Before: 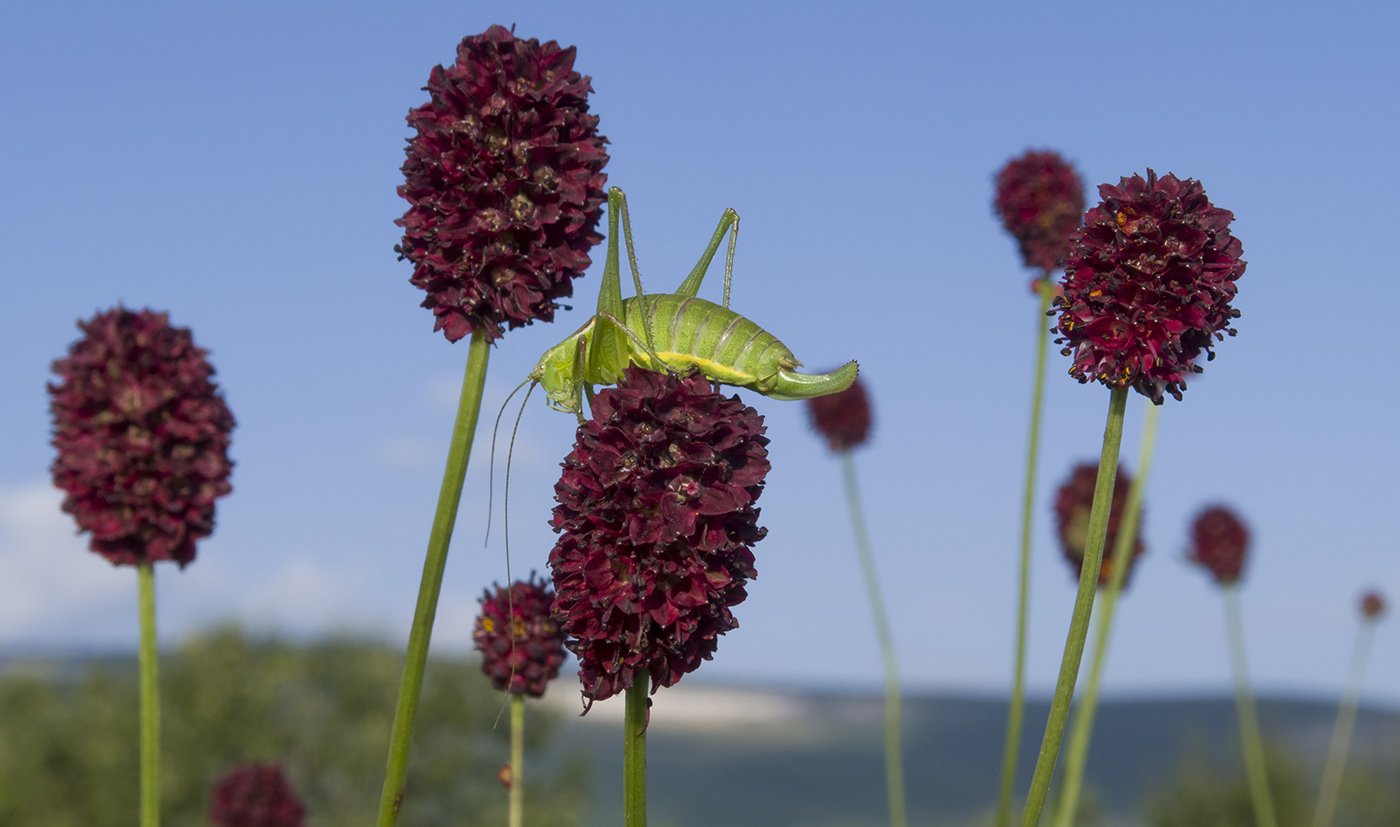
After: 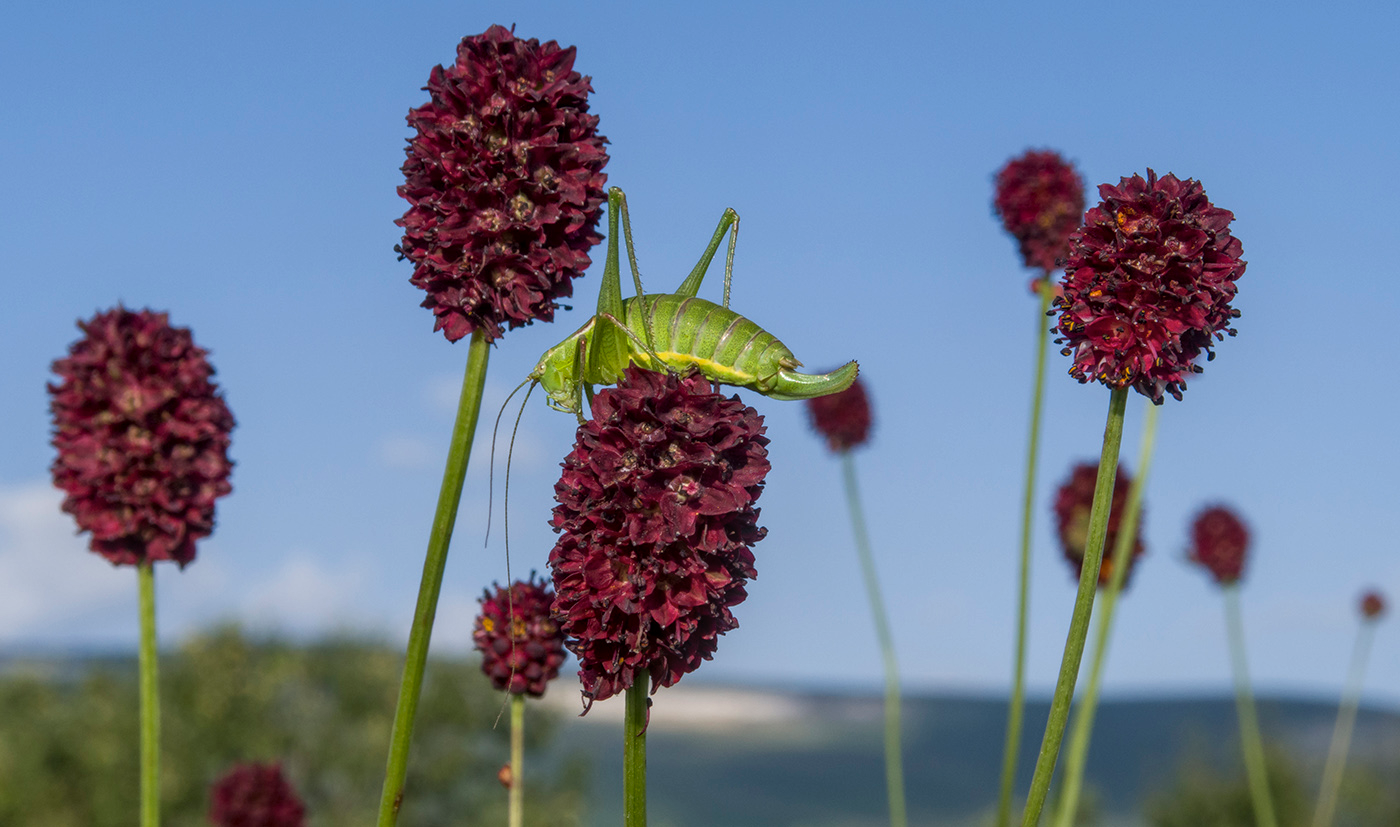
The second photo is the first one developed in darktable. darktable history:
local contrast: highlights 0%, shadows 0%, detail 133%
exposure: compensate highlight preservation false
